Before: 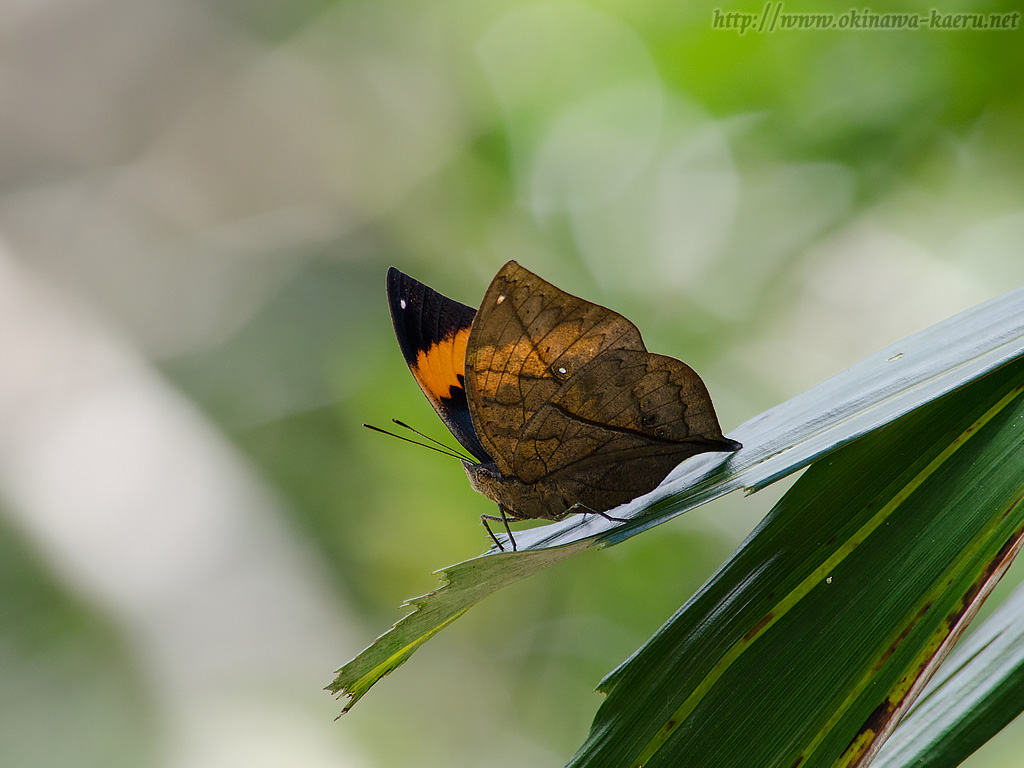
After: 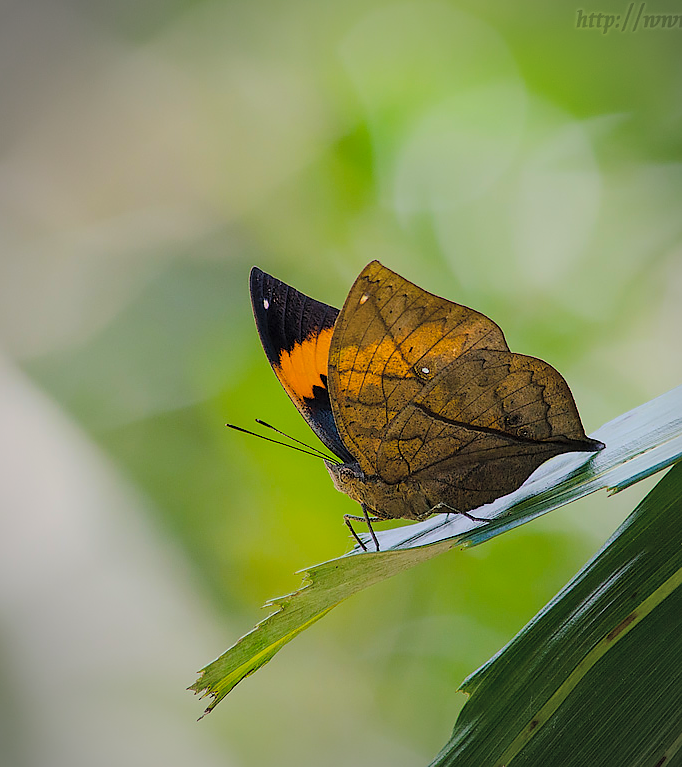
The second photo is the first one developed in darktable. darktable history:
global tonemap: drago (0.7, 100)
color balance rgb: perceptual saturation grading › global saturation 30%, global vibrance 20%
sharpen: radius 0.969, amount 0.604
crop and rotate: left 13.409%, right 19.924%
vignetting: on, module defaults
